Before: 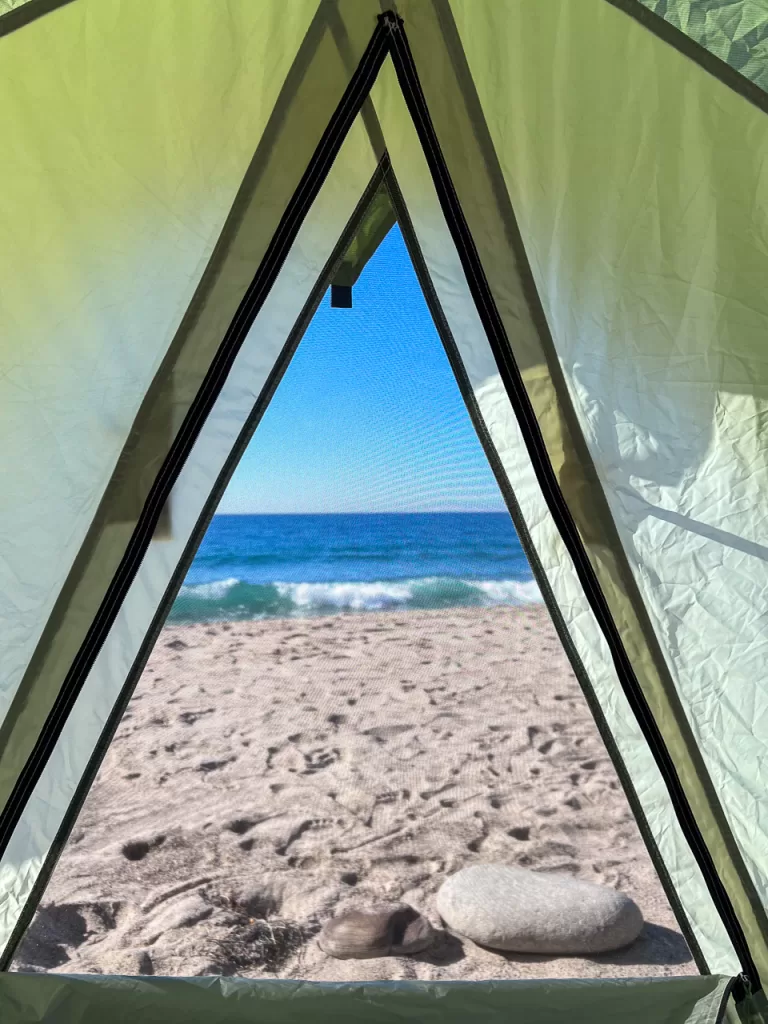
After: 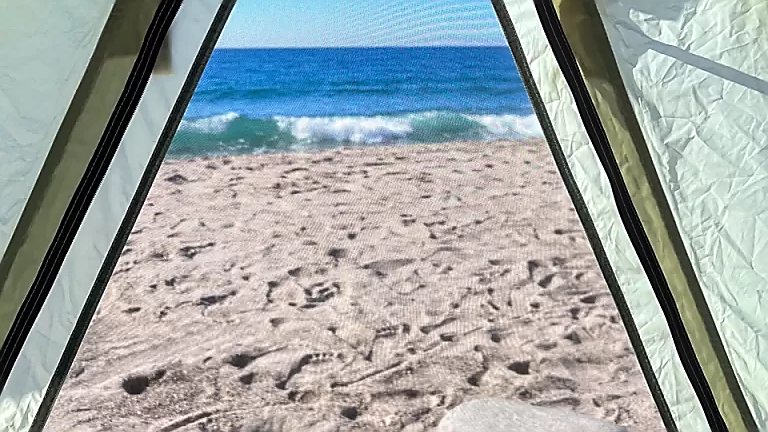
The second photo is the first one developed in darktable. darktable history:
bloom: size 3%, threshold 100%, strength 0%
crop: top 45.551%, bottom 12.262%
sharpen: radius 1.4, amount 1.25, threshold 0.7
